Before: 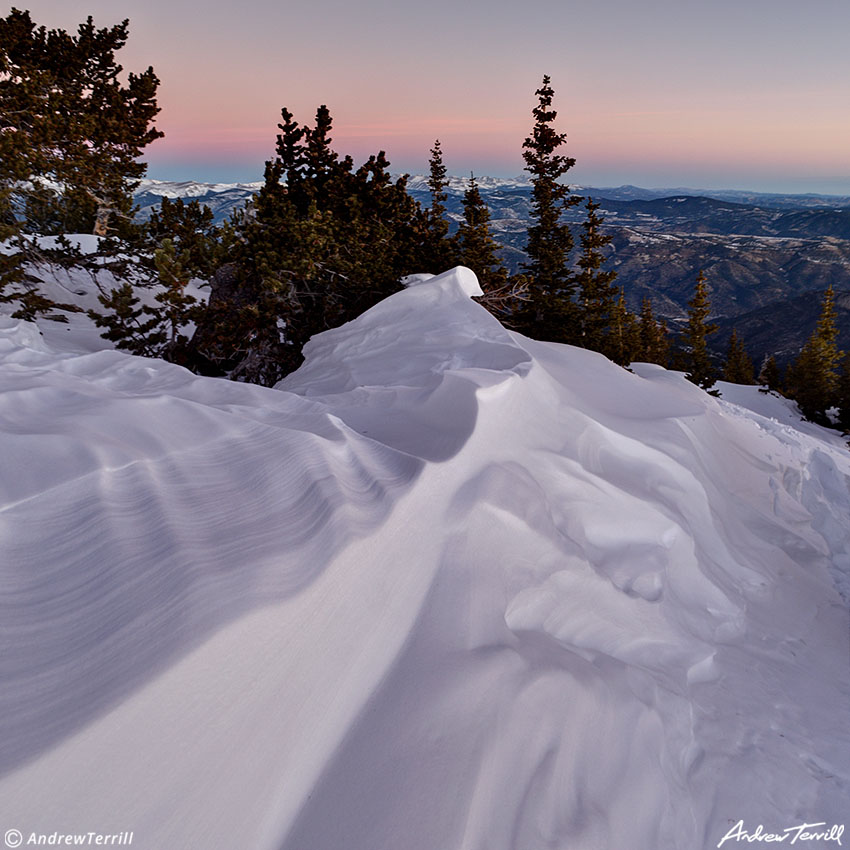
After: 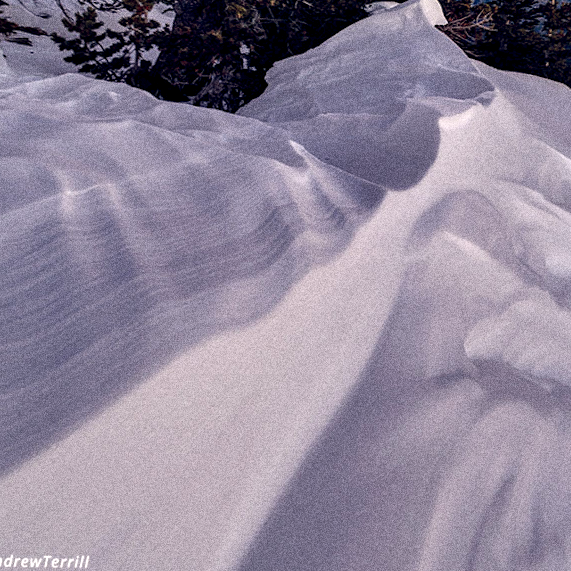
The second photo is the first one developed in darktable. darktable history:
grain: coarseness 14.49 ISO, strength 48.04%, mid-tones bias 35%
local contrast: detail 150%
crop and rotate: angle -0.82°, left 3.85%, top 31.828%, right 27.992%
color balance rgb: shadows lift › hue 87.51°, highlights gain › chroma 1.35%, highlights gain › hue 55.1°, global offset › chroma 0.13%, global offset › hue 253.66°, perceptual saturation grading › global saturation 16.38%
